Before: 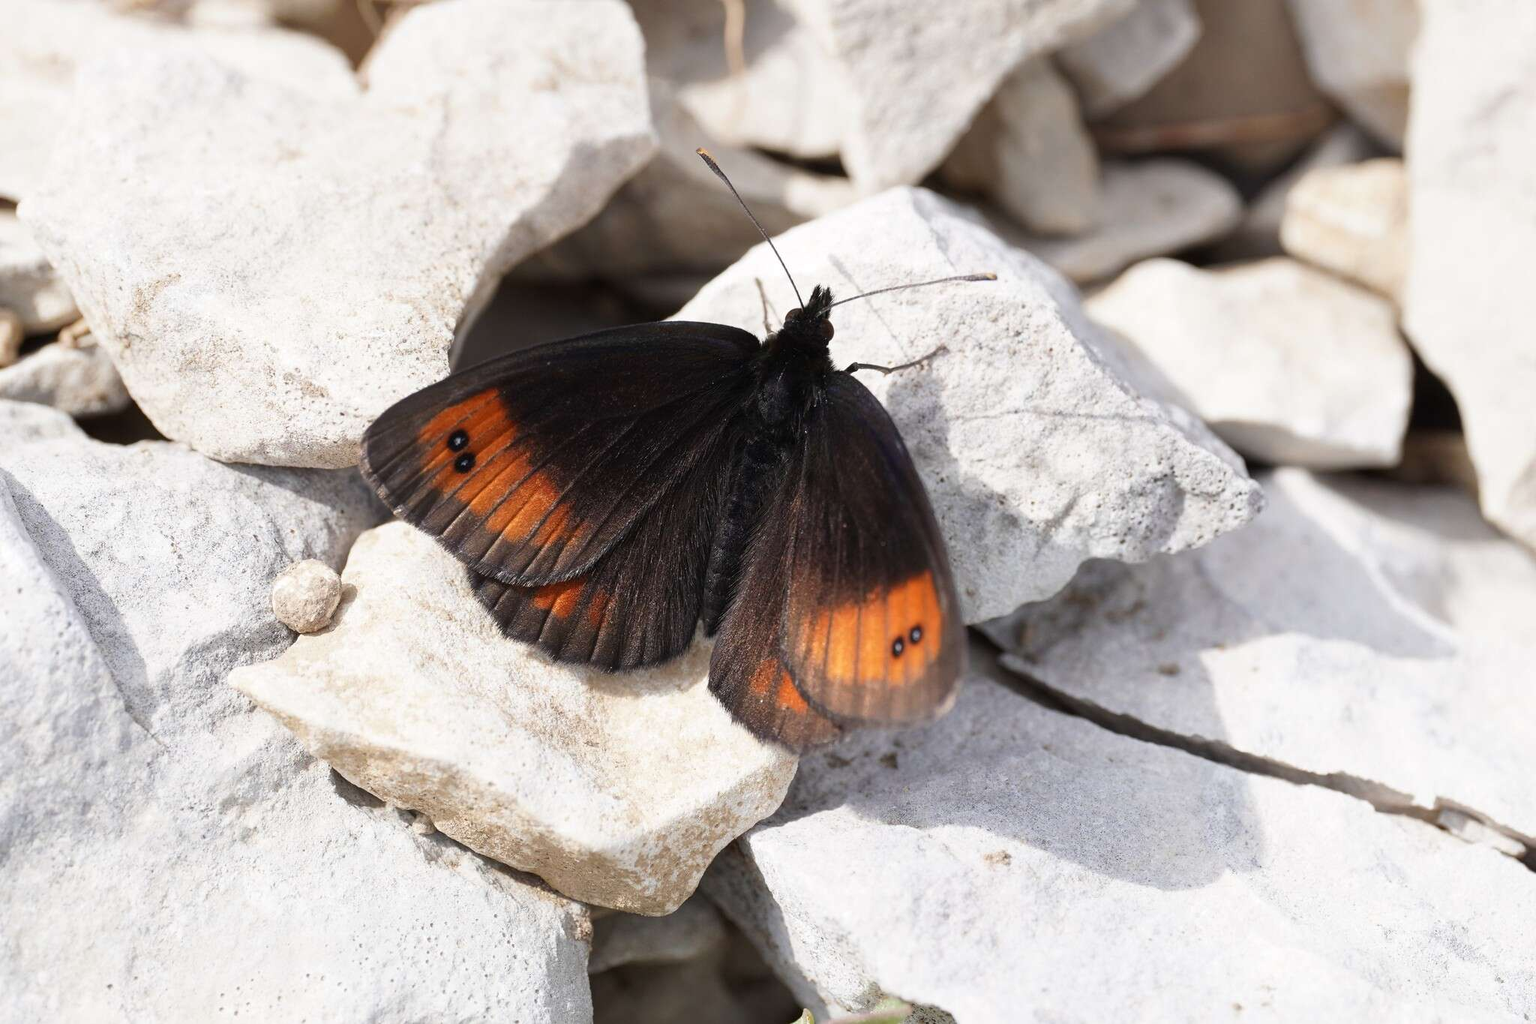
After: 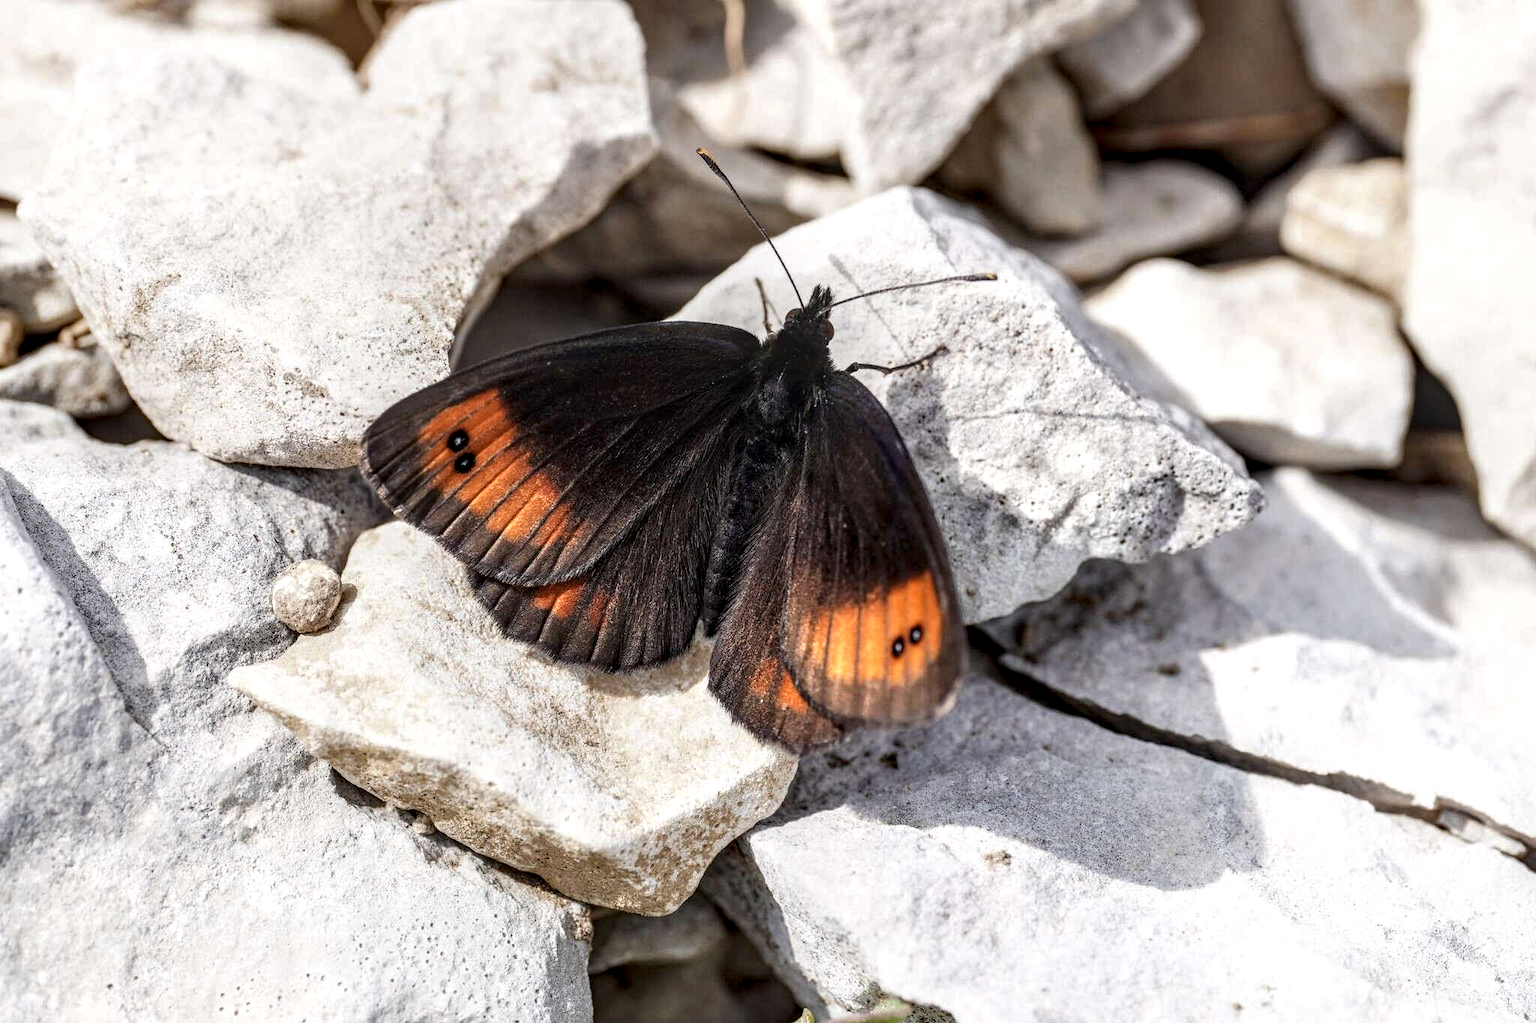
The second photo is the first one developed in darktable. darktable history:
haze removal: compatibility mode true, adaptive false
local contrast: highlights 0%, shadows 0%, detail 182%
